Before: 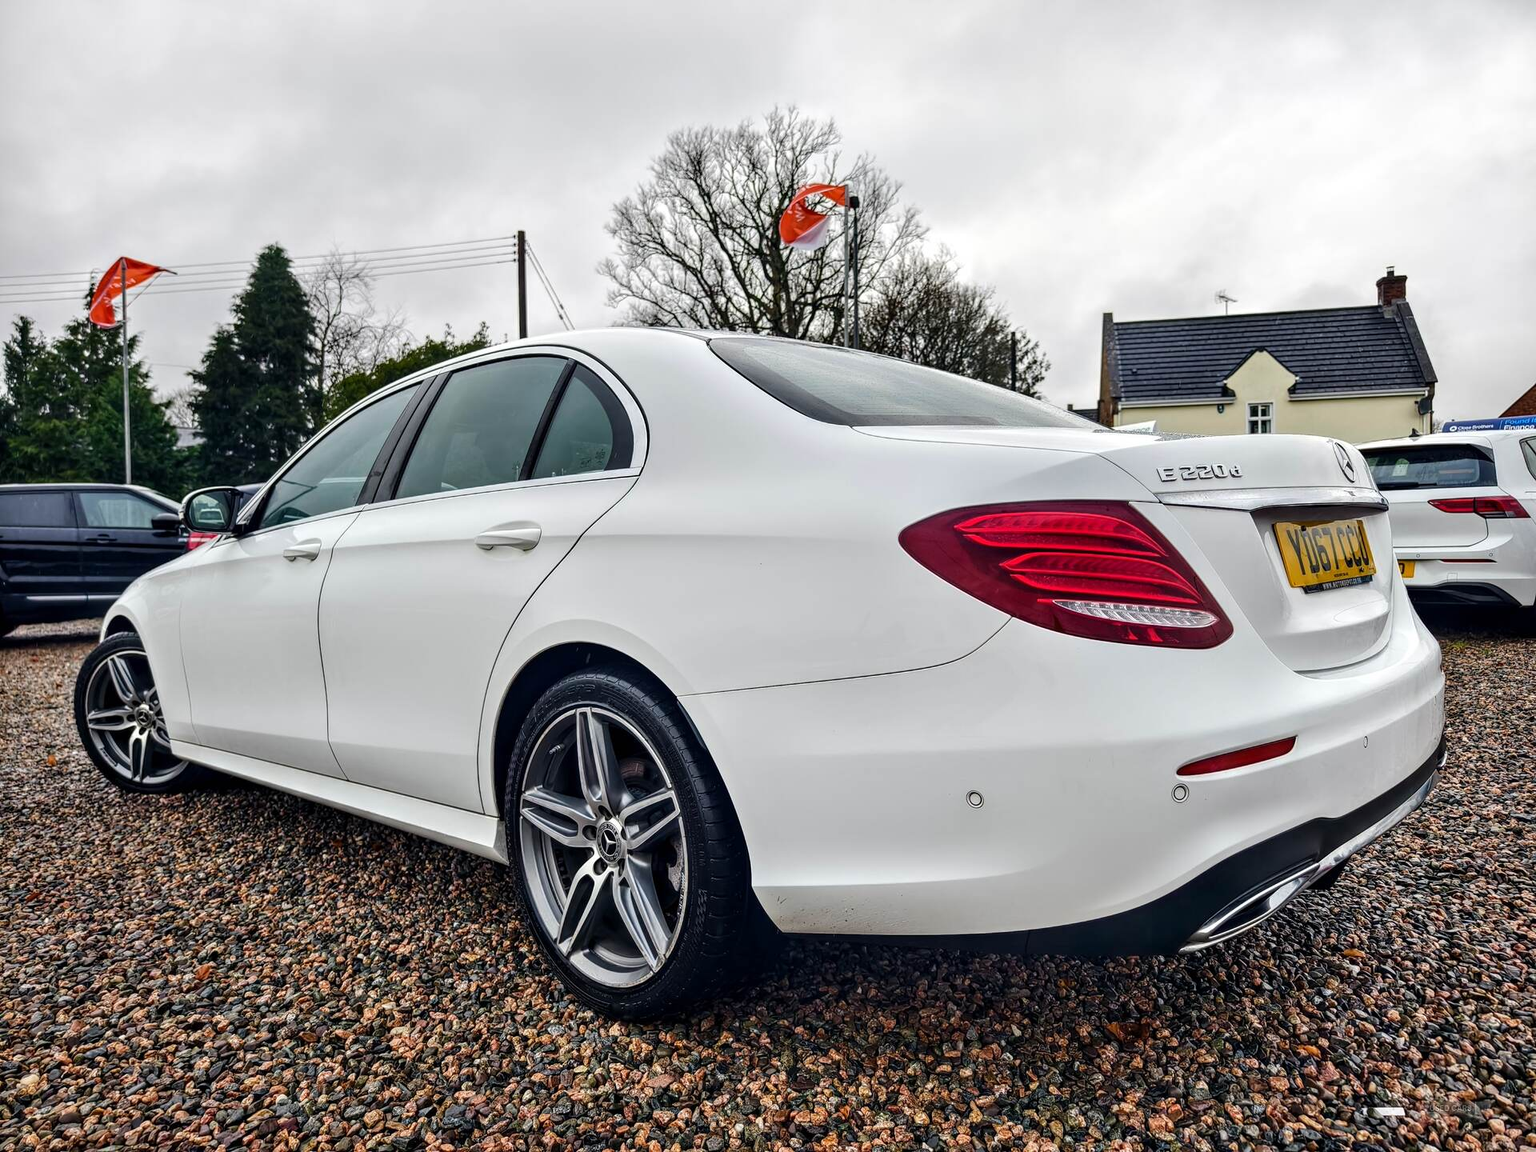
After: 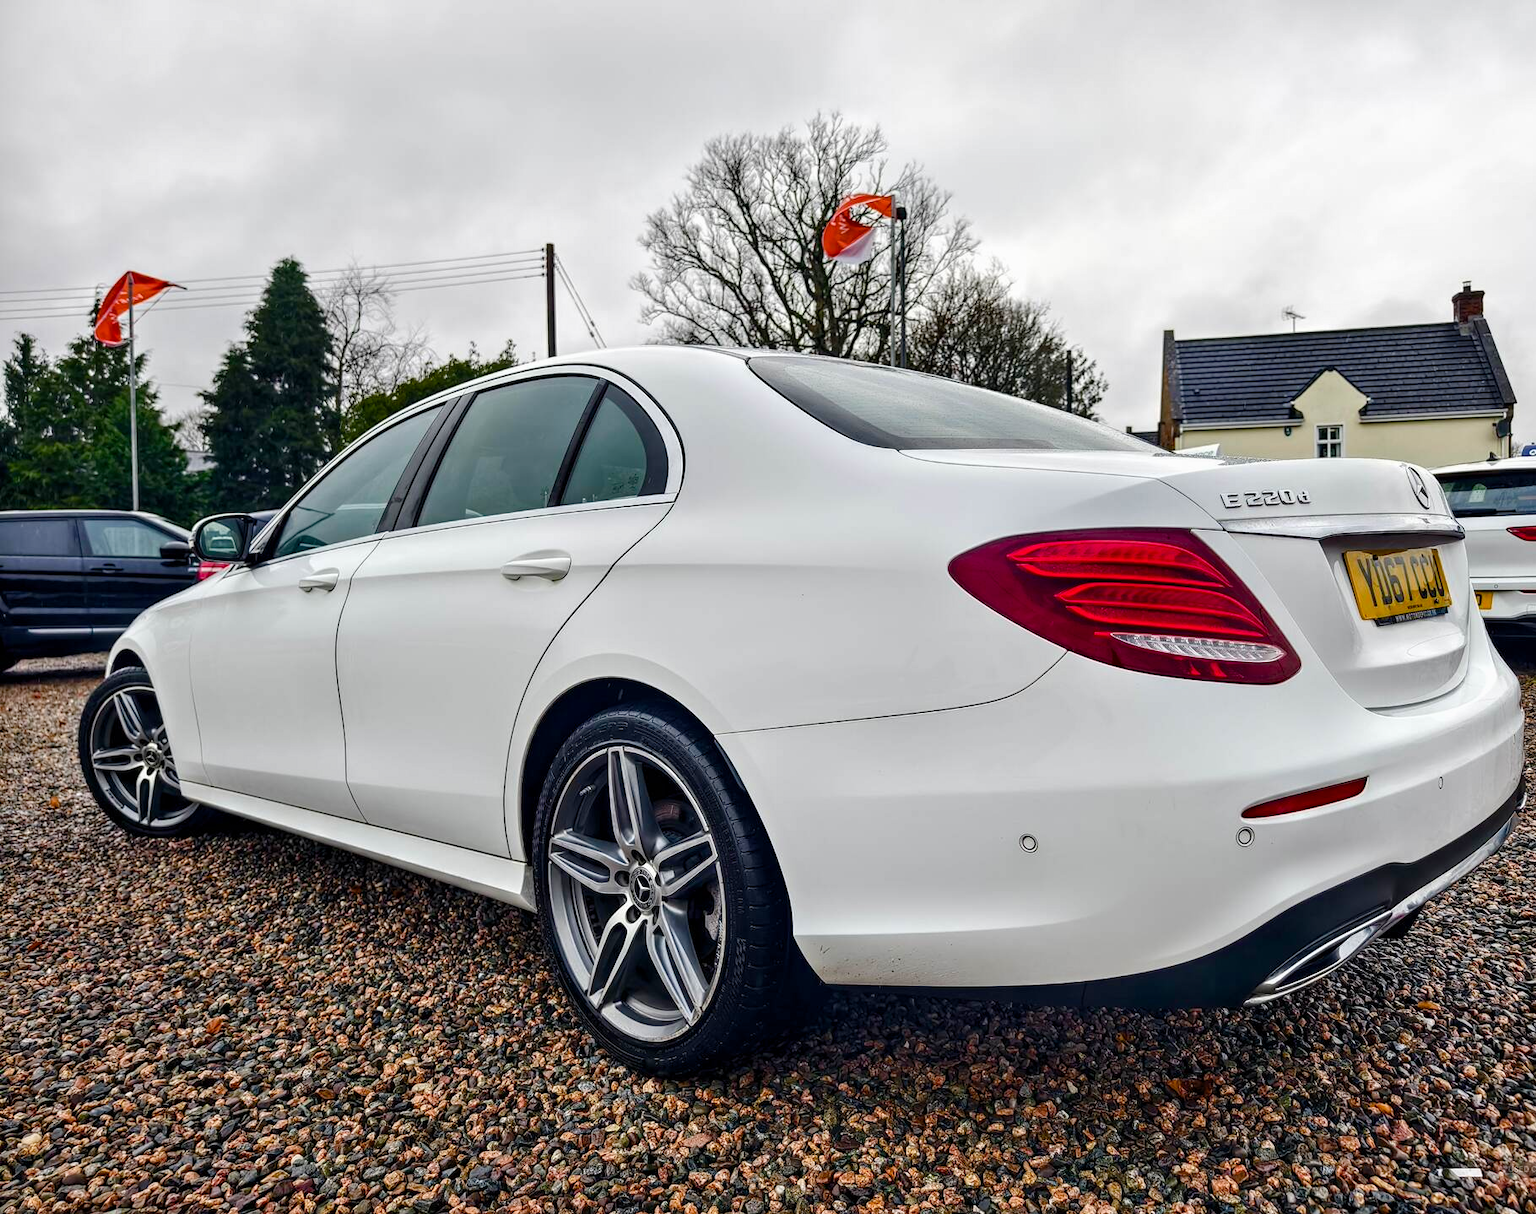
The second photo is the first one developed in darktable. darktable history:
crop and rotate: right 5.167%
color balance rgb: perceptual saturation grading › global saturation 20%, perceptual saturation grading › highlights -25%, perceptual saturation grading › shadows 25%
tone equalizer: -7 EV 0.18 EV, -6 EV 0.12 EV, -5 EV 0.08 EV, -4 EV 0.04 EV, -2 EV -0.02 EV, -1 EV -0.04 EV, +0 EV -0.06 EV, luminance estimator HSV value / RGB max
